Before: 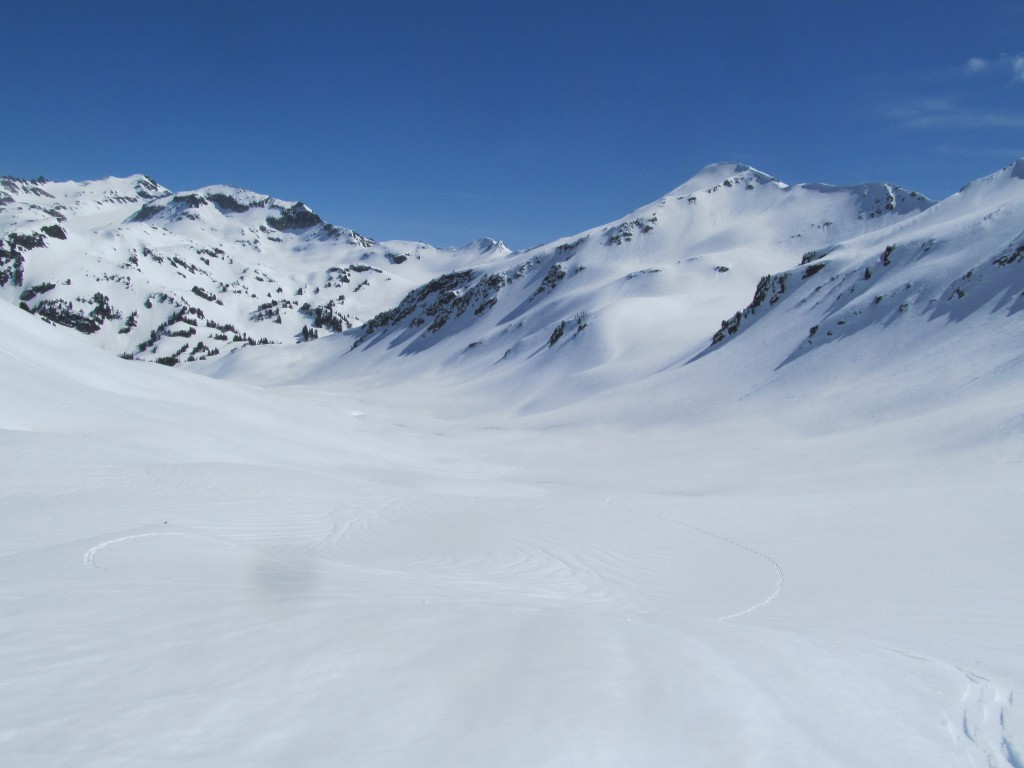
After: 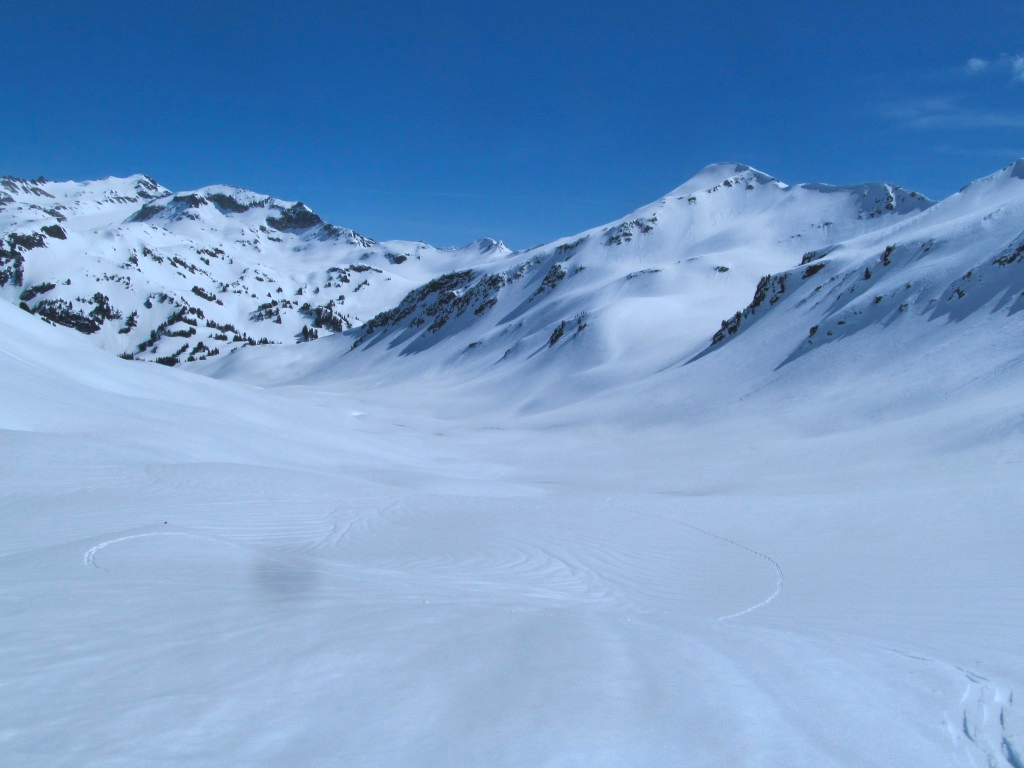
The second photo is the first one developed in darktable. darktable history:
color correction: highlights a* -1.95, highlights b* -18.36
shadows and highlights: soften with gaussian
